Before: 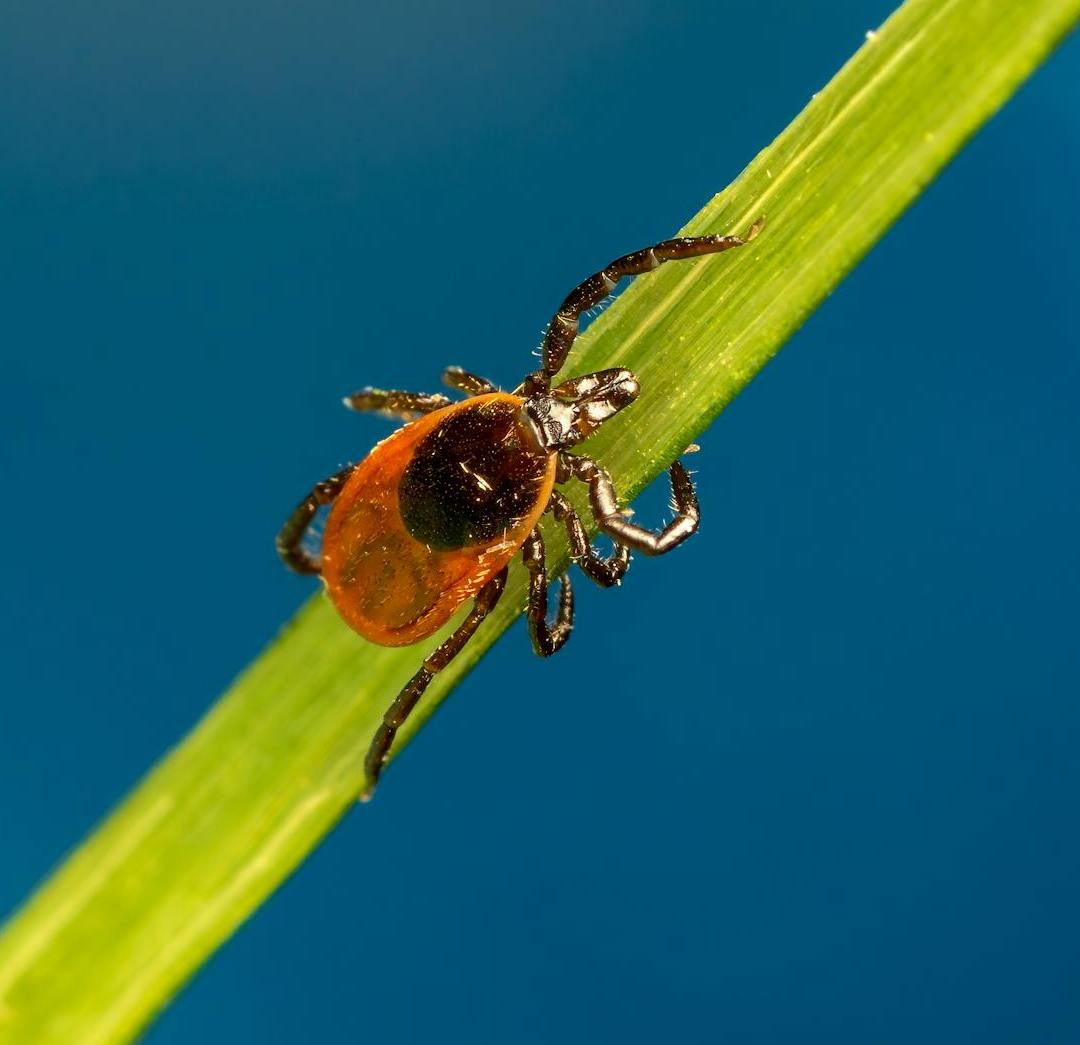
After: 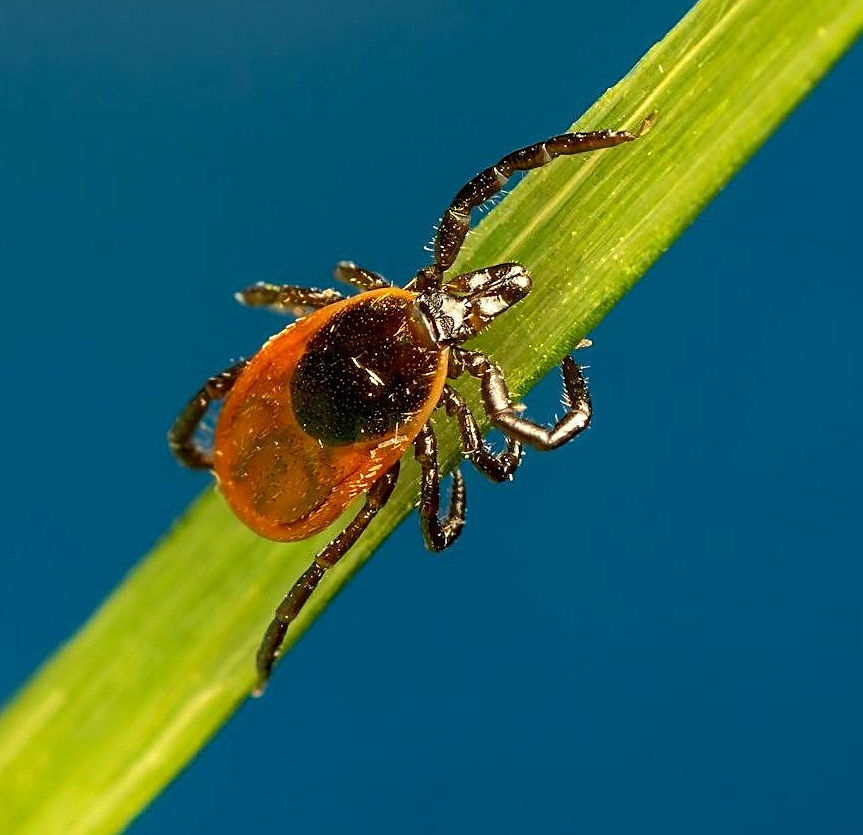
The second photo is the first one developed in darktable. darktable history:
crop and rotate: left 10.071%, top 10.071%, right 10.02%, bottom 10.02%
sharpen: on, module defaults
